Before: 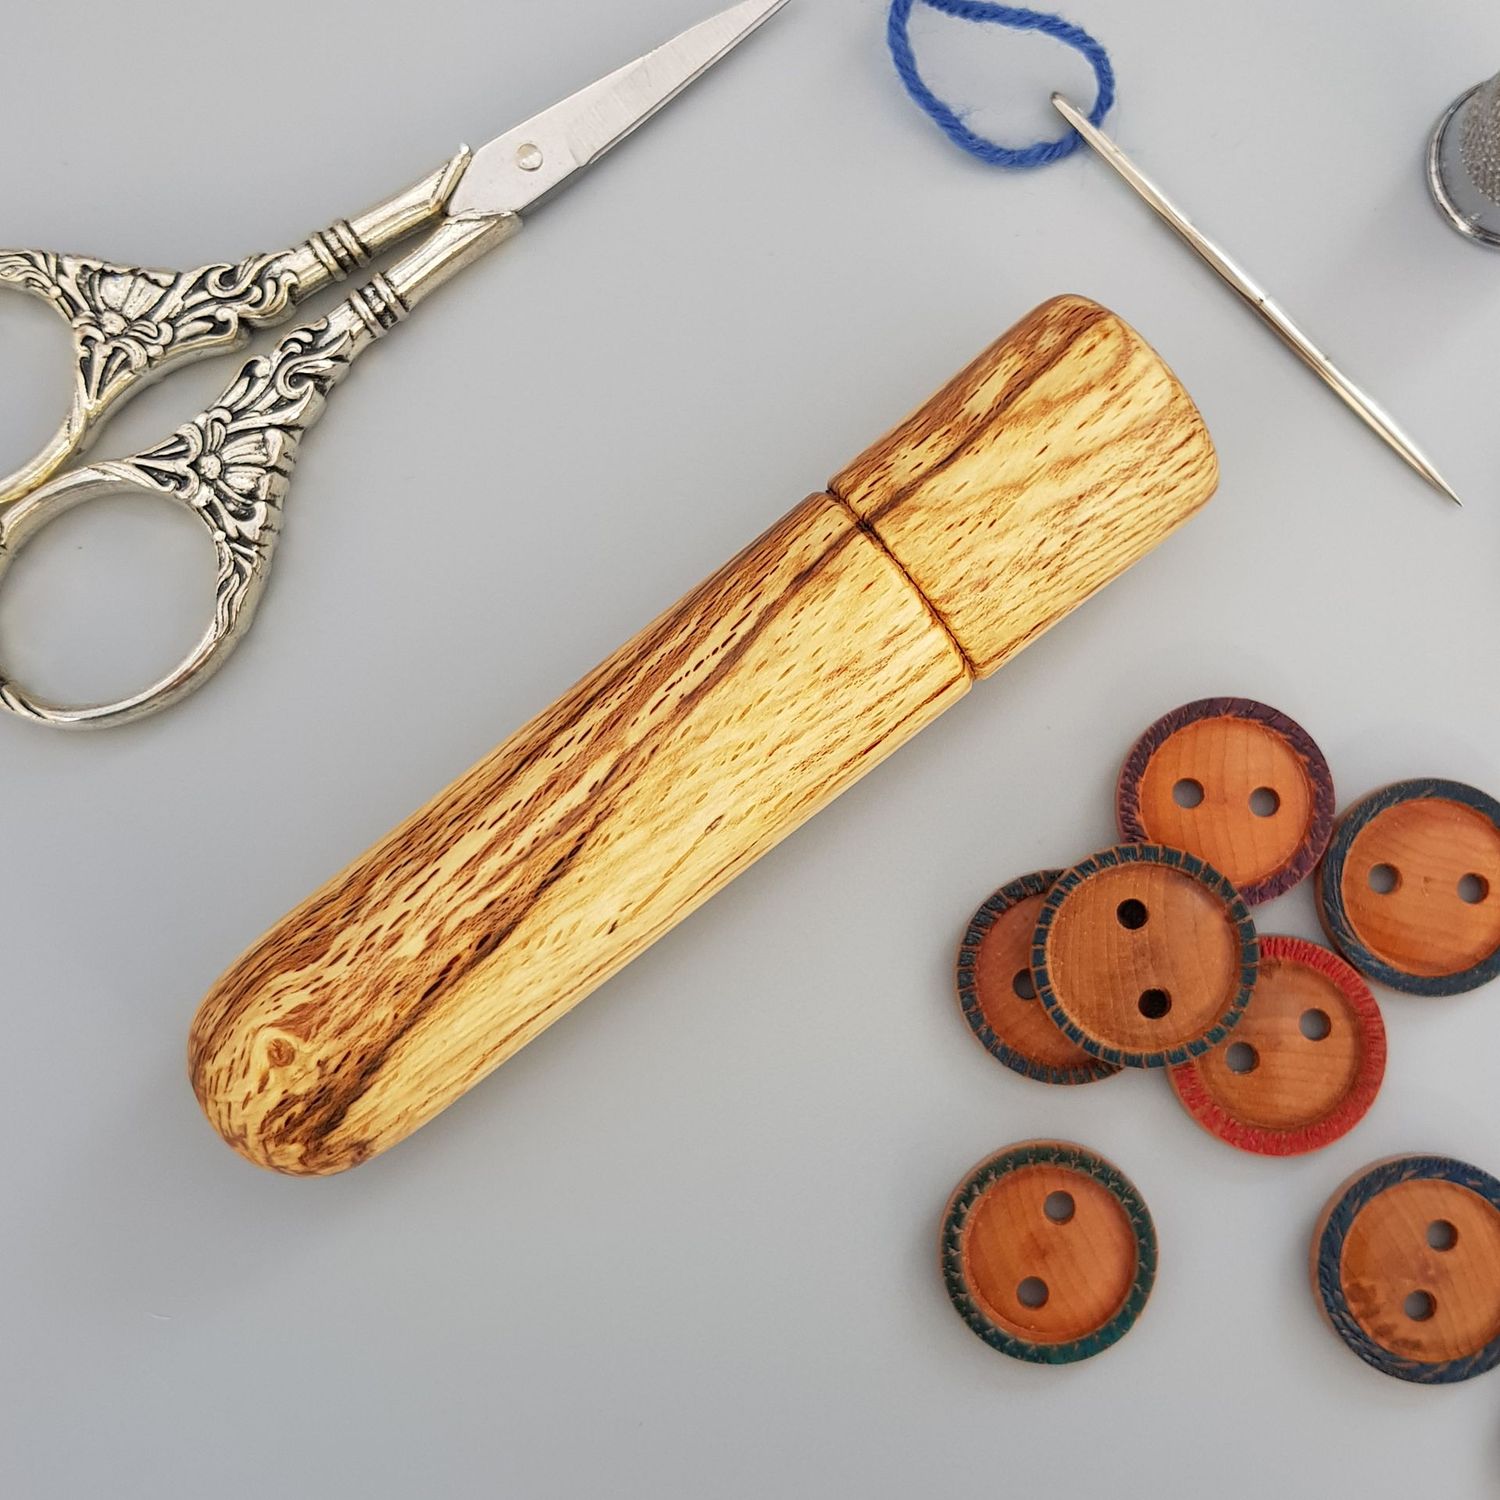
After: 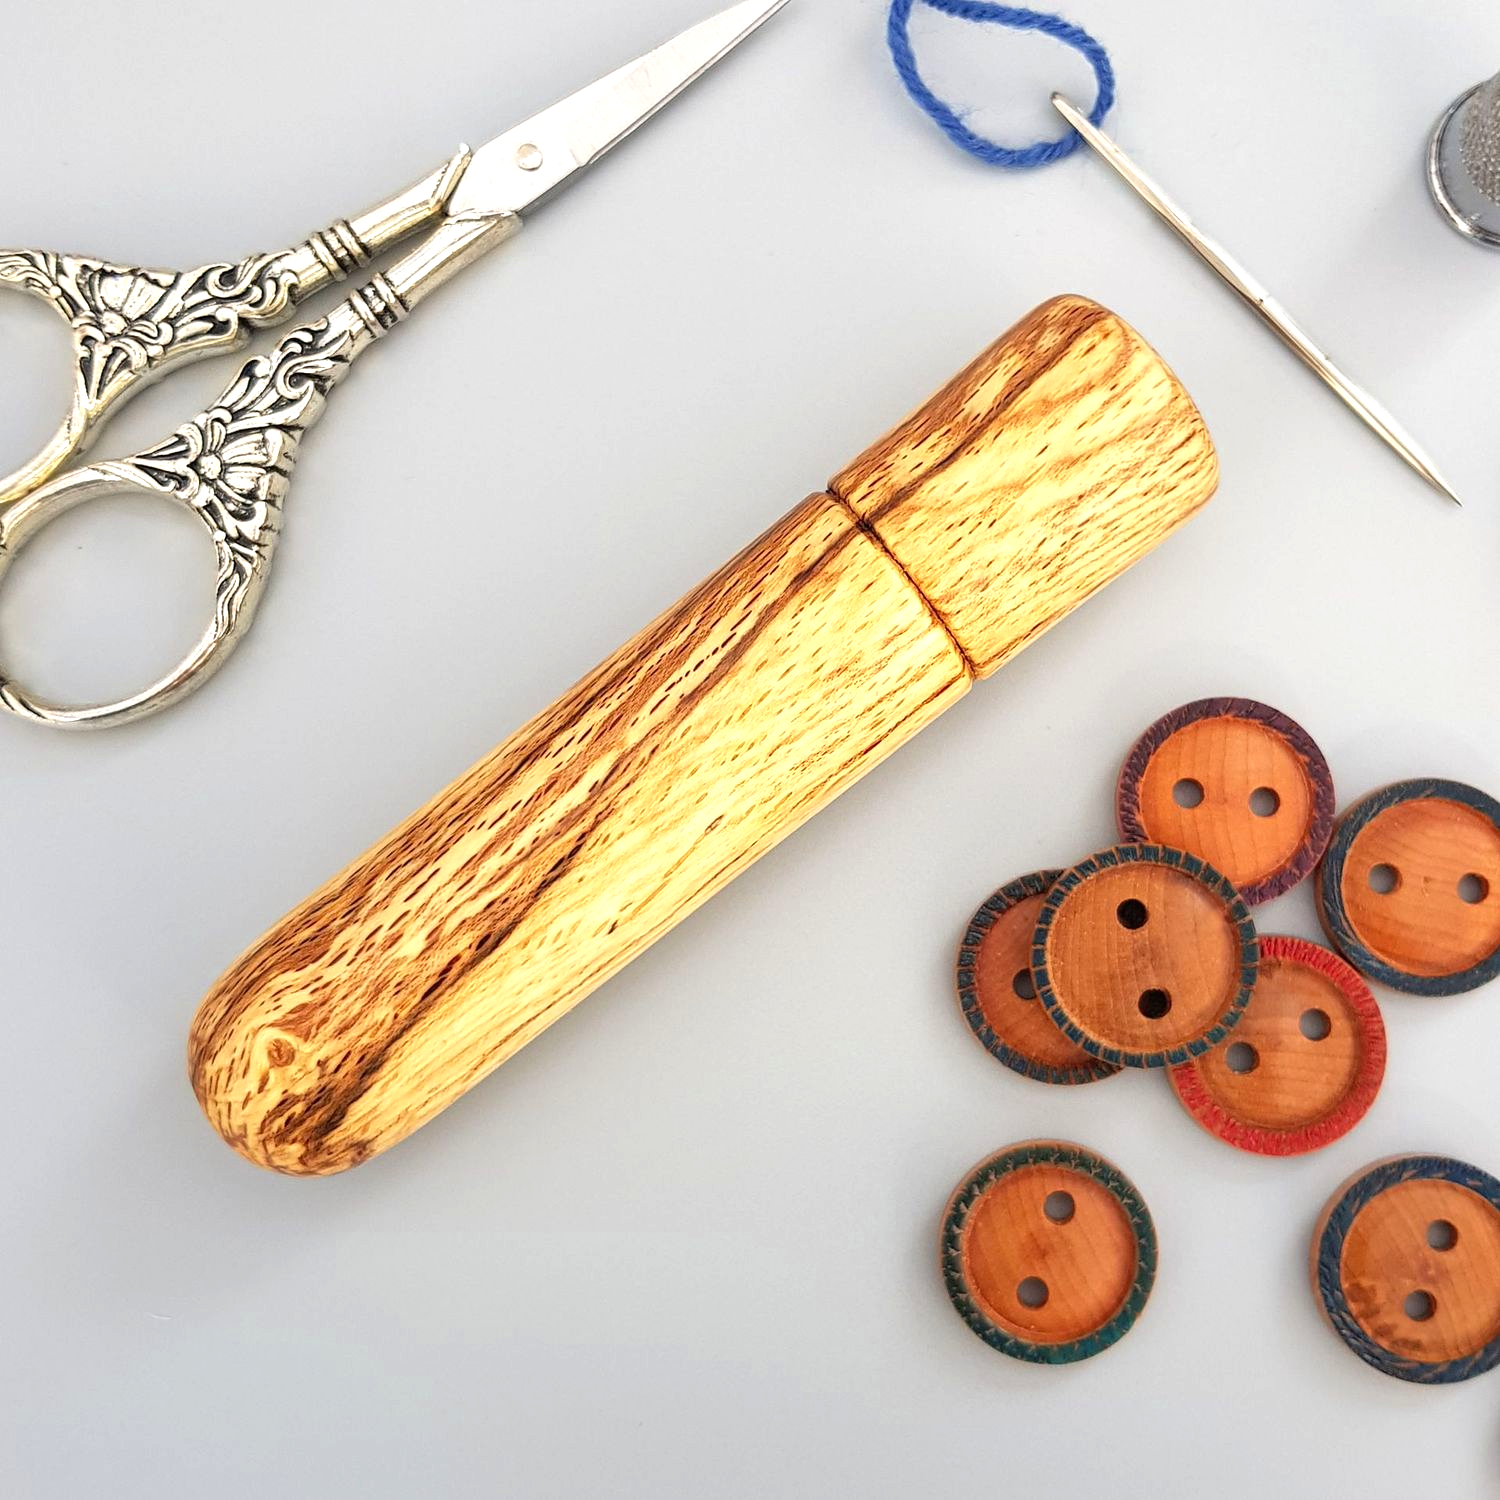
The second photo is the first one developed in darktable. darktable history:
levels: levels [0, 0.43, 0.859]
color zones: curves: ch0 [(0.25, 0.5) (0.463, 0.627) (0.484, 0.637) (0.75, 0.5)]
